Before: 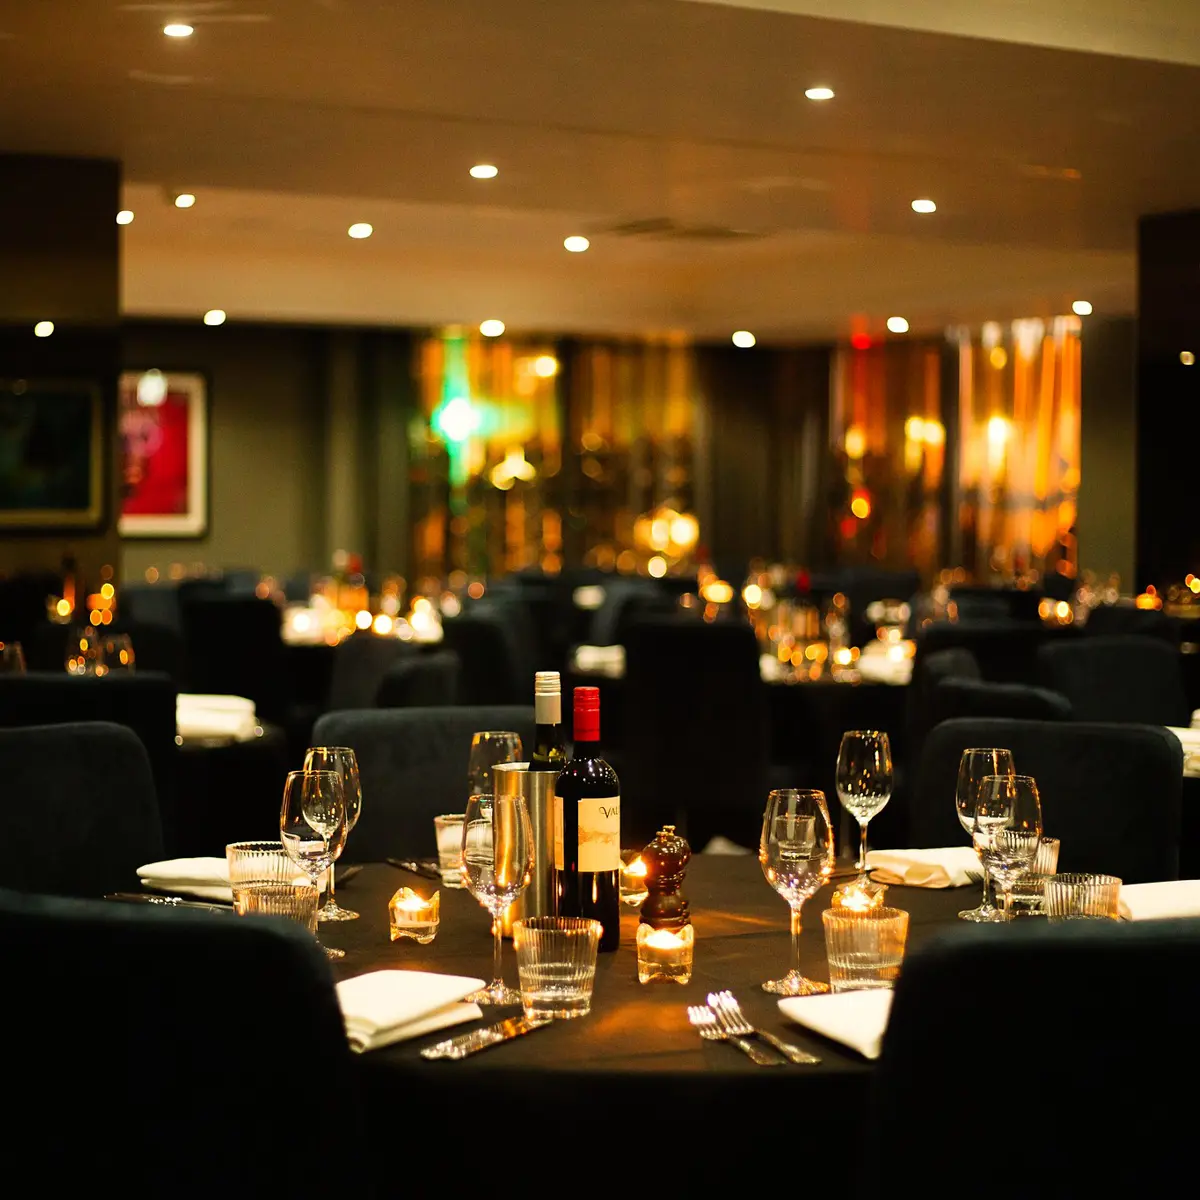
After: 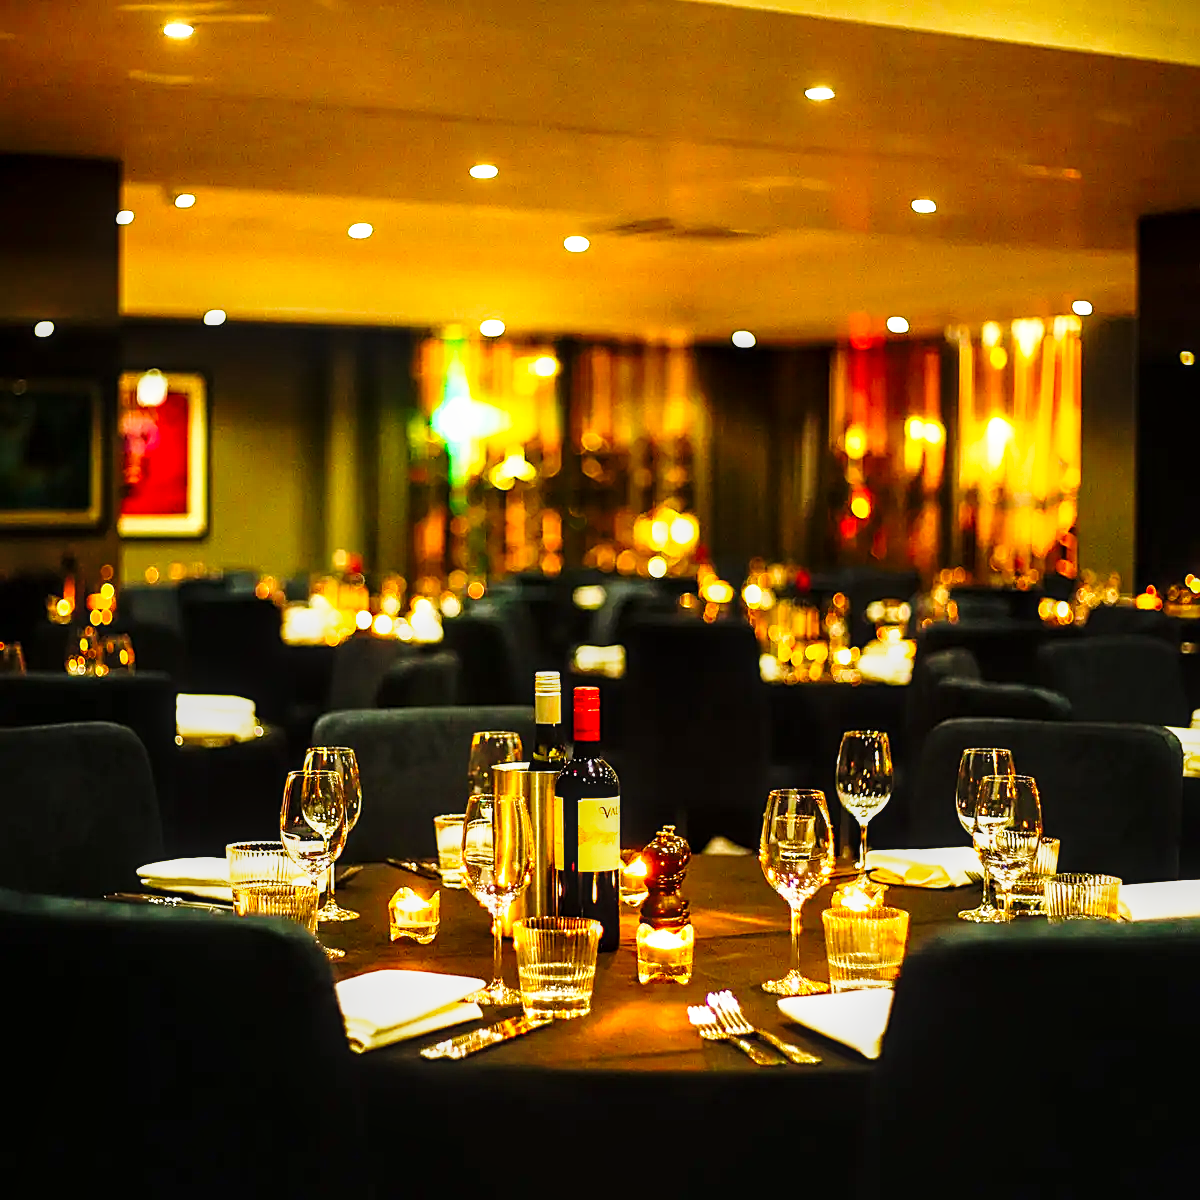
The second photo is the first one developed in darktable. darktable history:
color balance rgb: perceptual saturation grading › global saturation 20%, global vibrance 20%
base curve: curves: ch0 [(0, 0) (0.026, 0.03) (0.109, 0.232) (0.351, 0.748) (0.669, 0.968) (1, 1)], preserve colors none
sharpen: on, module defaults
local contrast: detail 130%
